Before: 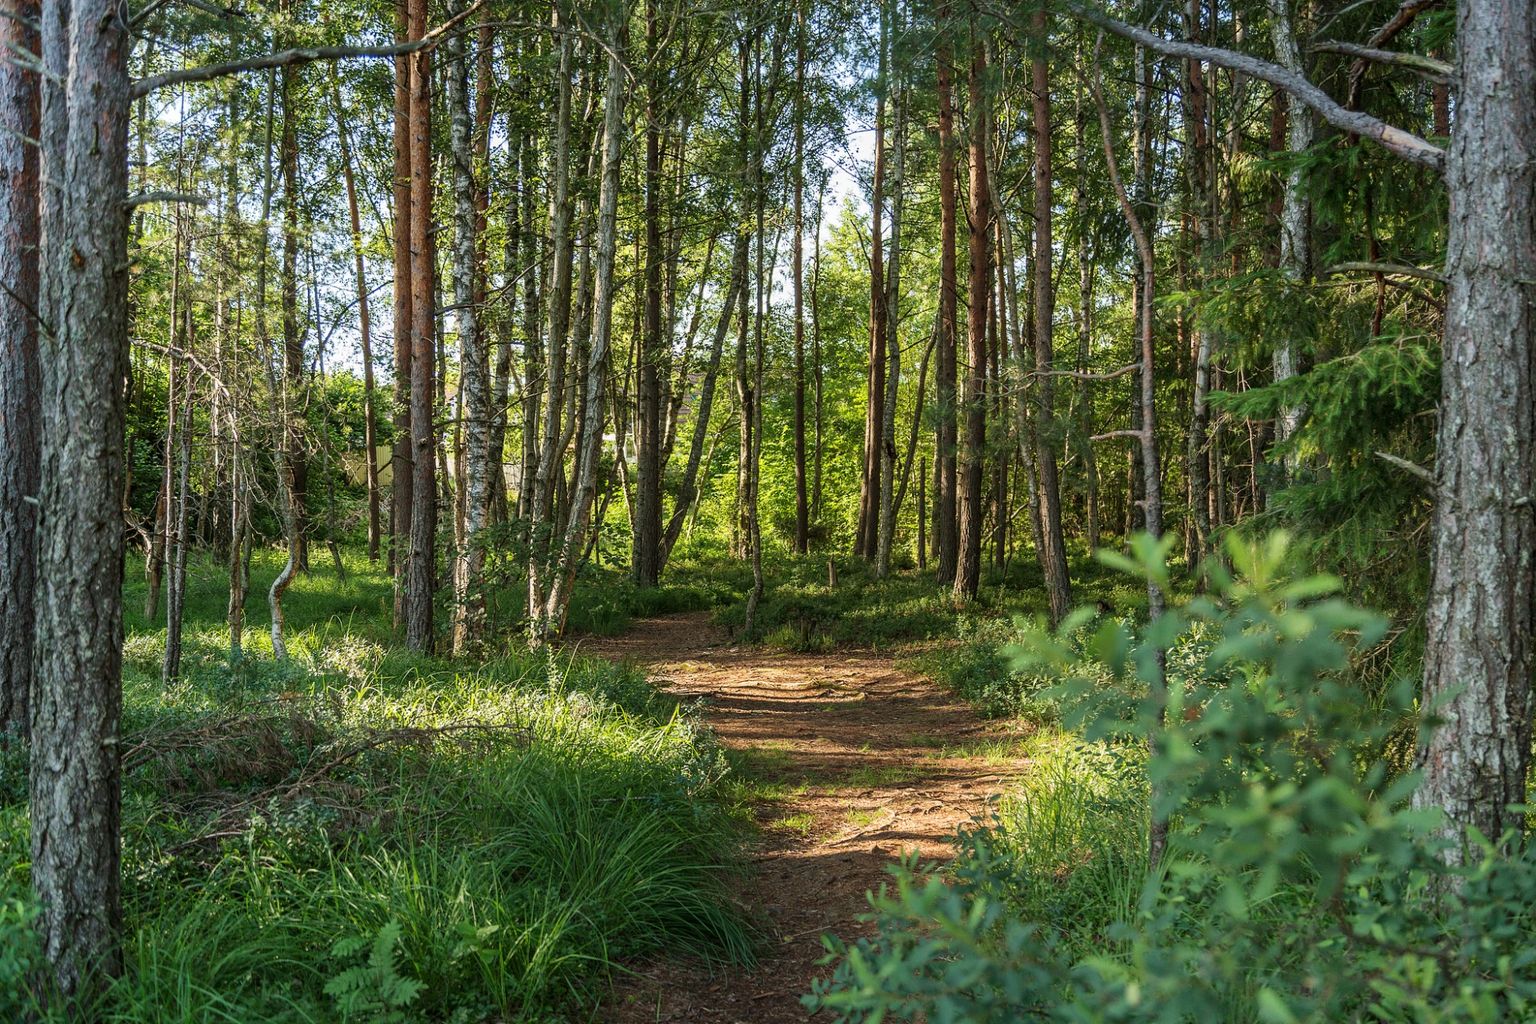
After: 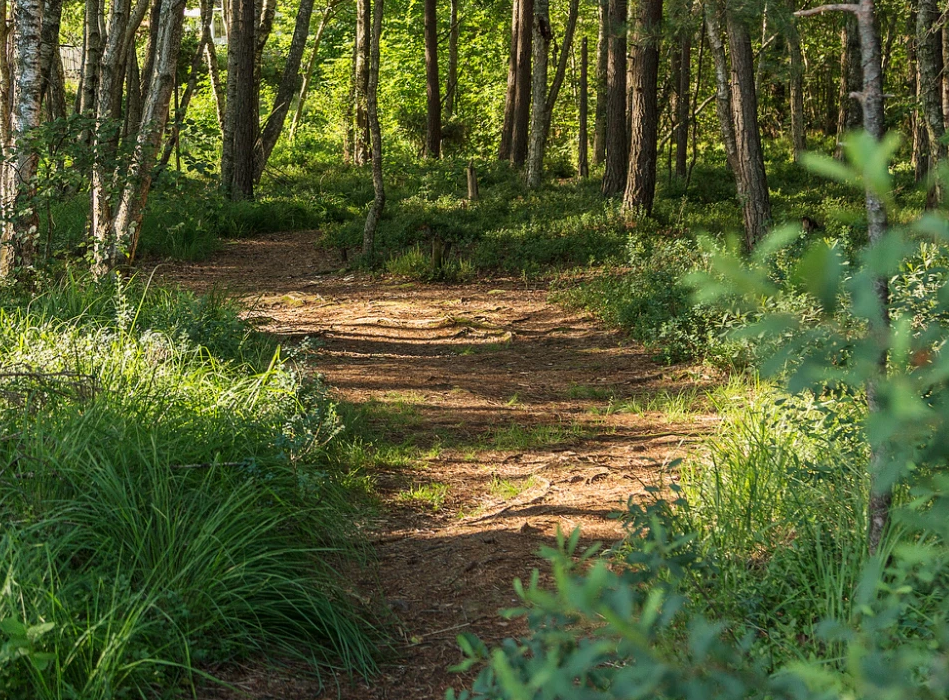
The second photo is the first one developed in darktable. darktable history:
crop: left 29.672%, top 41.786%, right 20.851%, bottom 3.487%
